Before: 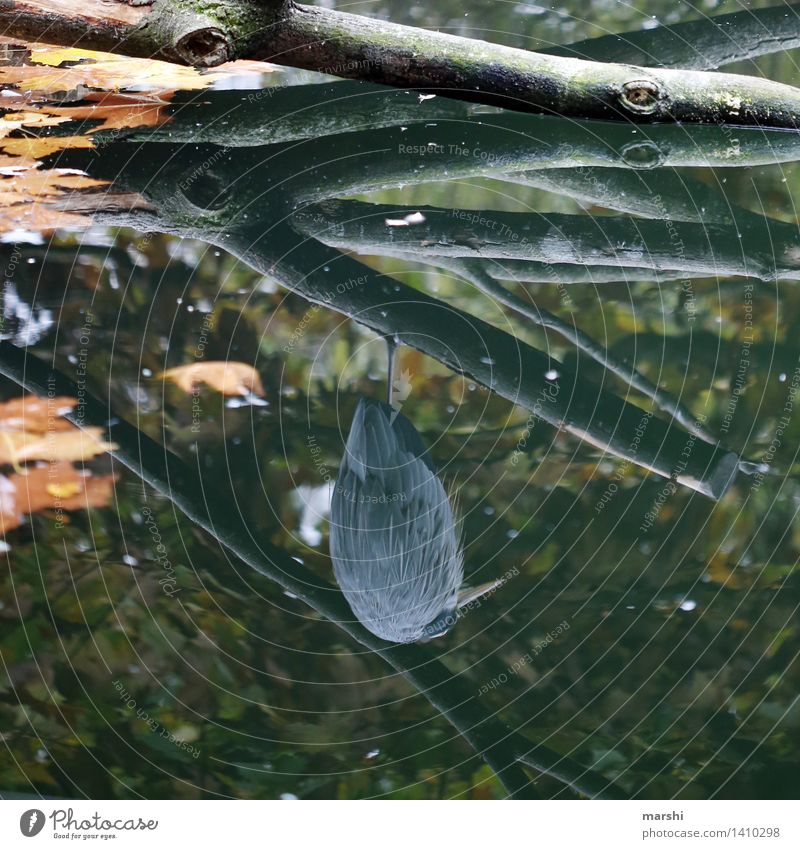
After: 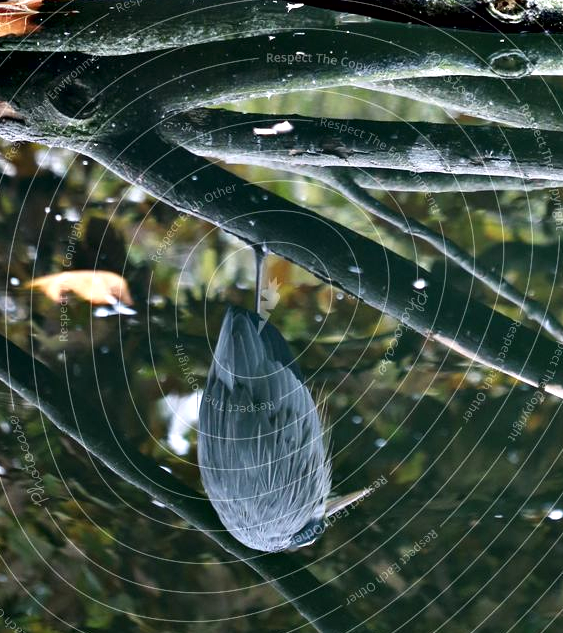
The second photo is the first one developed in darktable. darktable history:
contrast brightness saturation: contrast 0.079, saturation 0.021
crop and rotate: left 16.599%, top 10.753%, right 13.009%, bottom 14.601%
contrast equalizer: octaves 7, y [[0.6 ×6], [0.55 ×6], [0 ×6], [0 ×6], [0 ×6]]
